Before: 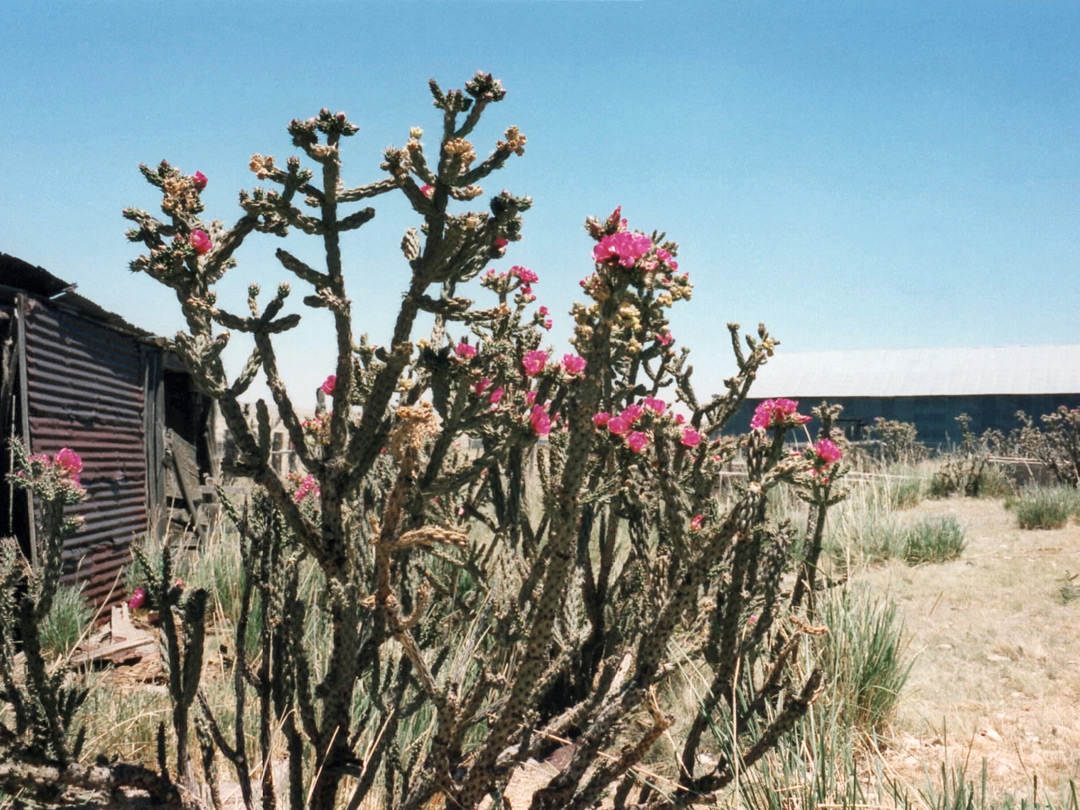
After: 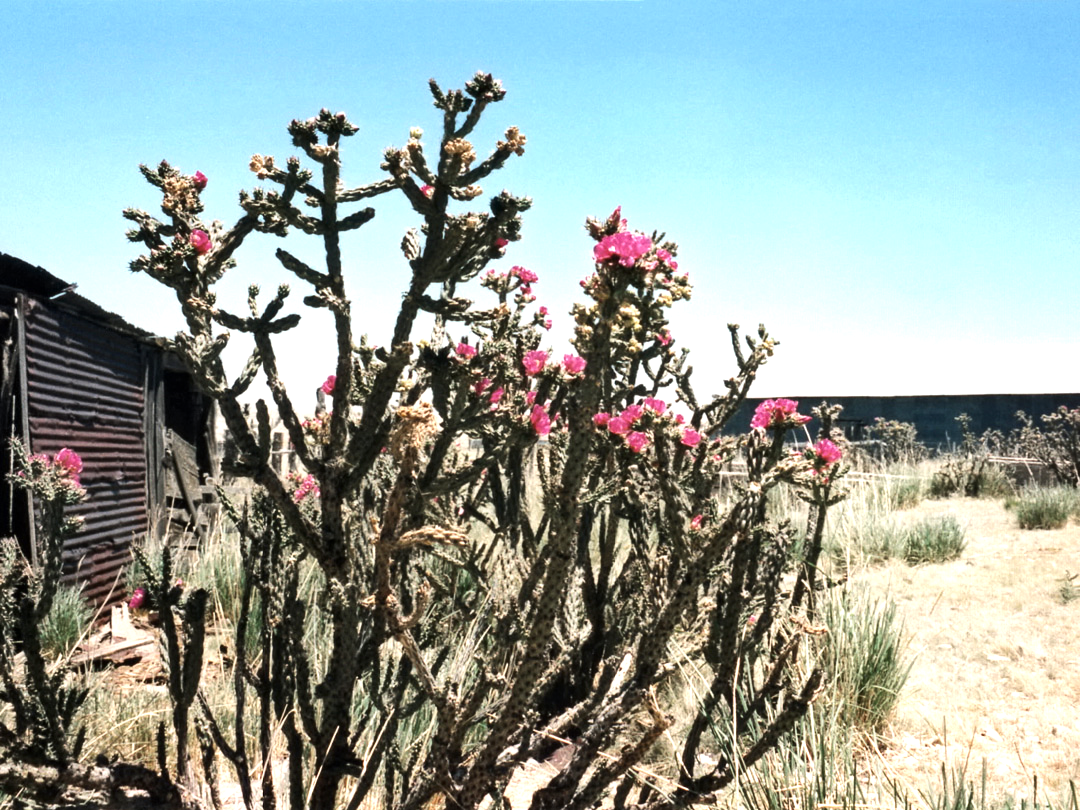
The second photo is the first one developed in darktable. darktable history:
tone equalizer: -8 EV -0.75 EV, -7 EV -0.7 EV, -6 EV -0.6 EV, -5 EV -0.4 EV, -3 EV 0.4 EV, -2 EV 0.6 EV, -1 EV 0.7 EV, +0 EV 0.75 EV, edges refinement/feathering 500, mask exposure compensation -1.57 EV, preserve details no
contrast equalizer: y [[0.5 ×6], [0.5 ×6], [0.5 ×6], [0 ×6], [0, 0, 0, 0.581, 0.011, 0]]
